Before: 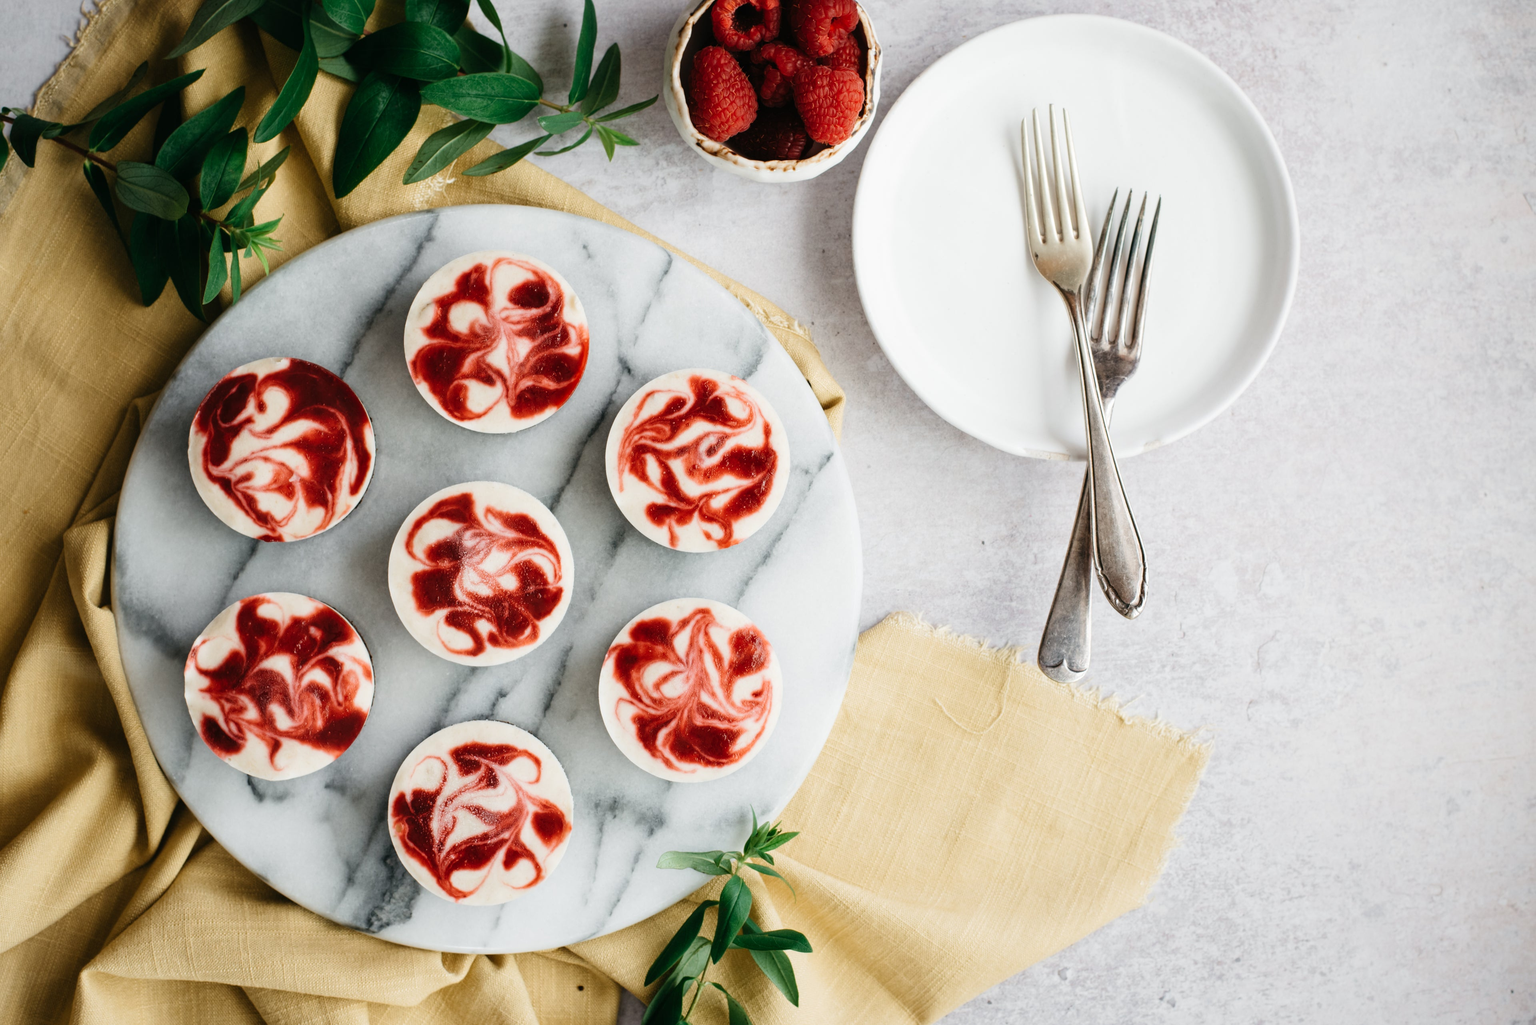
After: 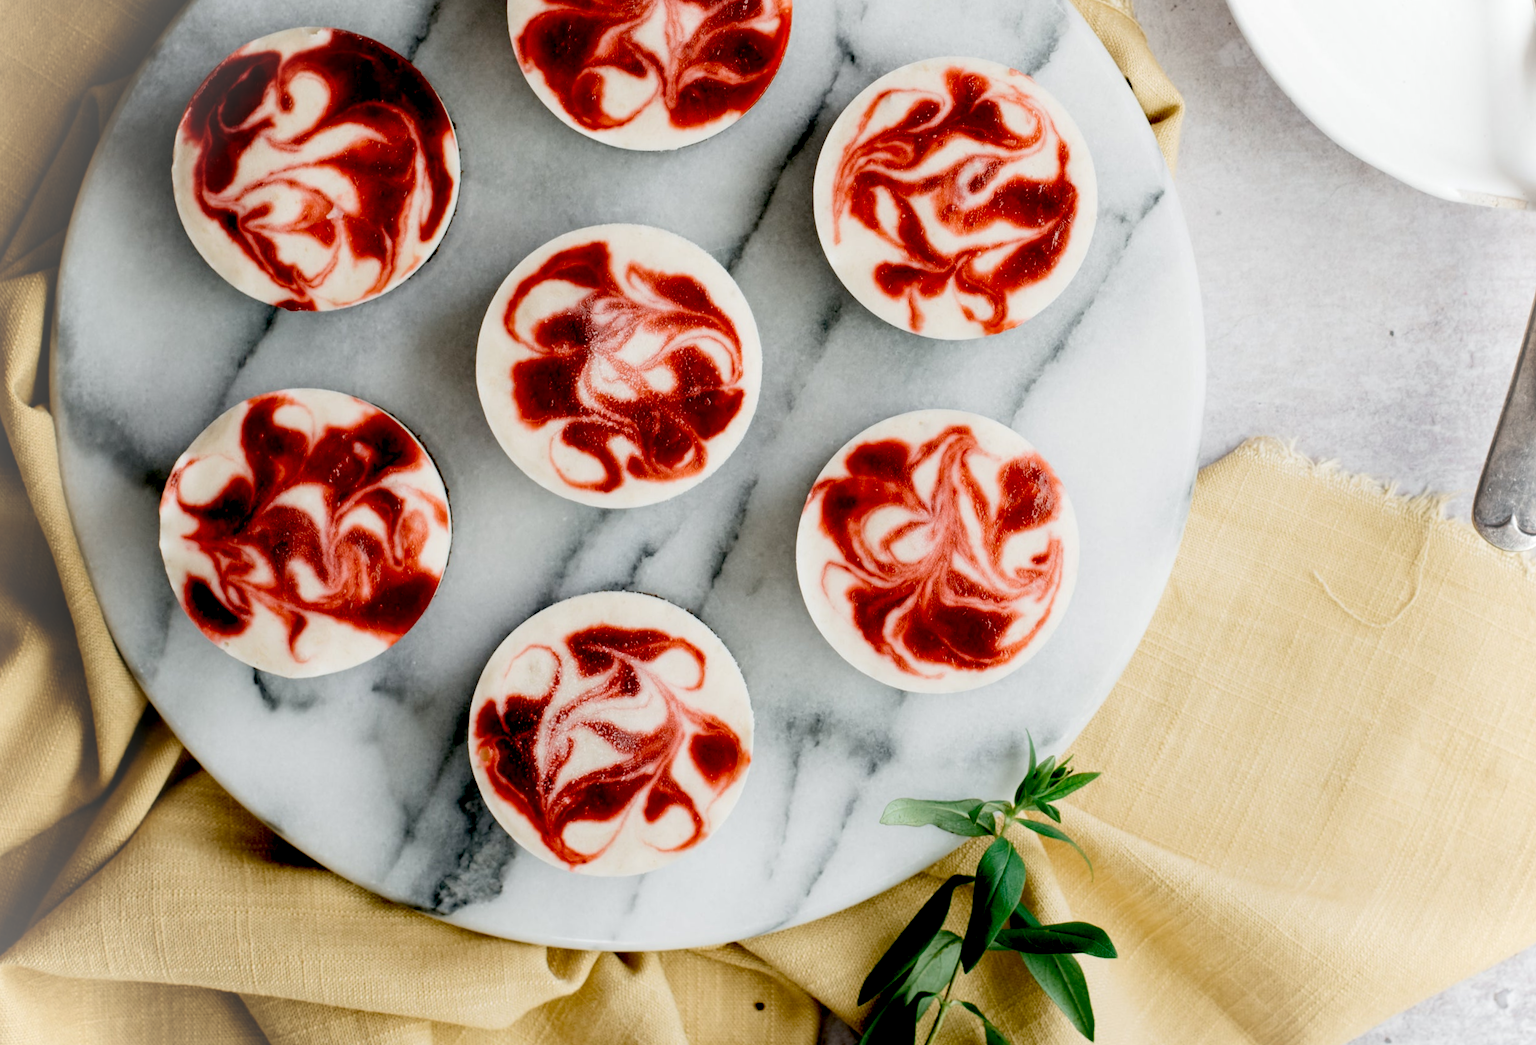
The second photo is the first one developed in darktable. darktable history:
vignetting: fall-off radius 61.06%, brightness 0.284, saturation -0.002
crop and rotate: angle -1.11°, left 3.755%, top 31.746%, right 29.333%
exposure: black level correction 0.029, exposure -0.074 EV, compensate exposure bias true, compensate highlight preservation false
